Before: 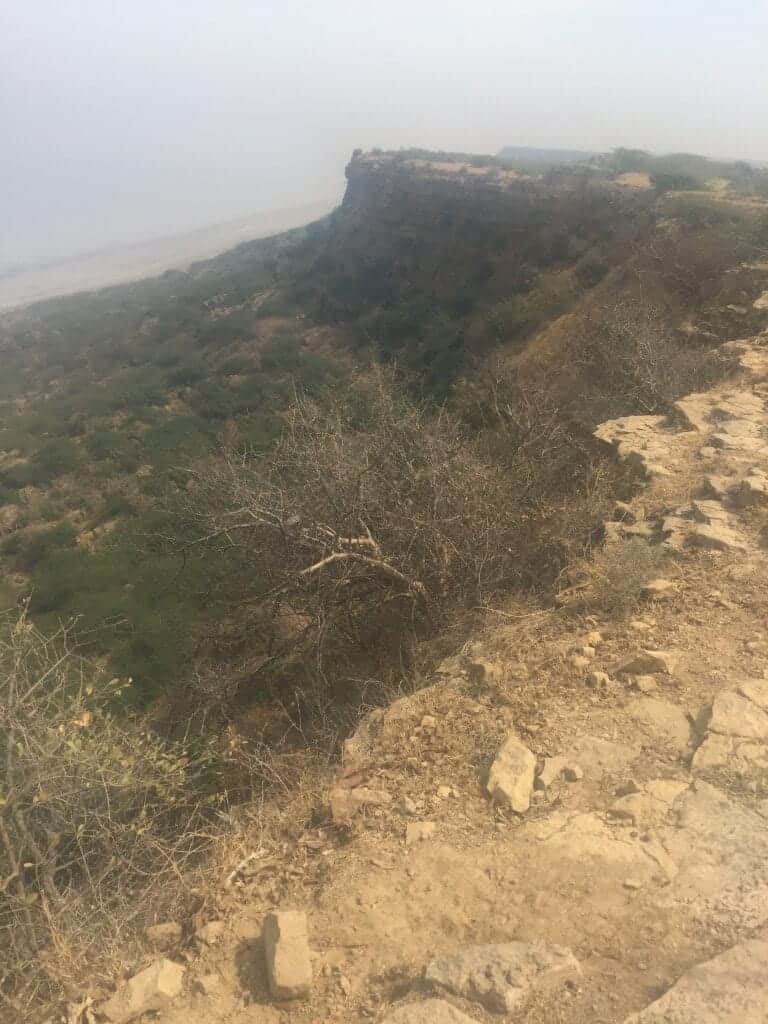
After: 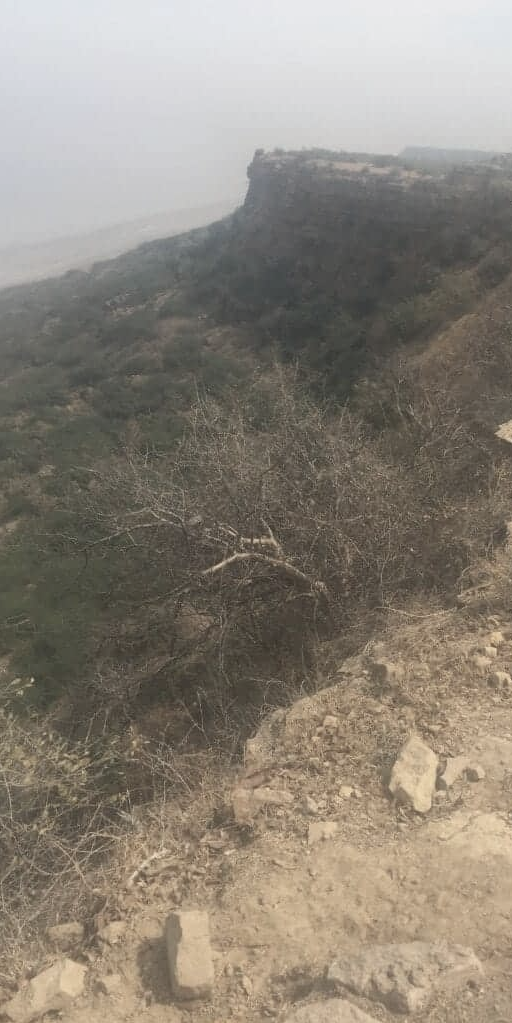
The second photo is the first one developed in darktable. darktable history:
contrast brightness saturation: contrast -0.051, saturation -0.412
crop and rotate: left 12.834%, right 20.46%
